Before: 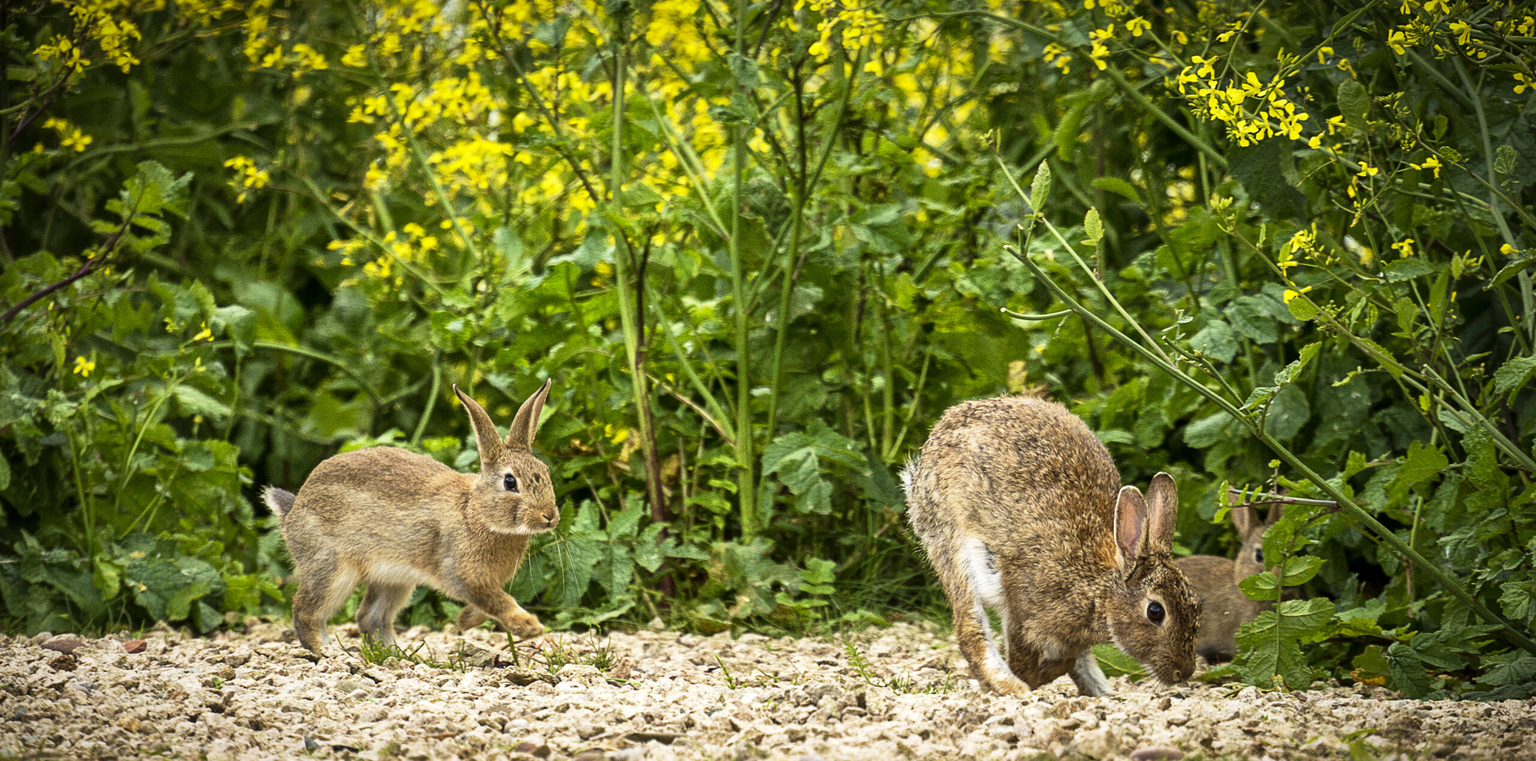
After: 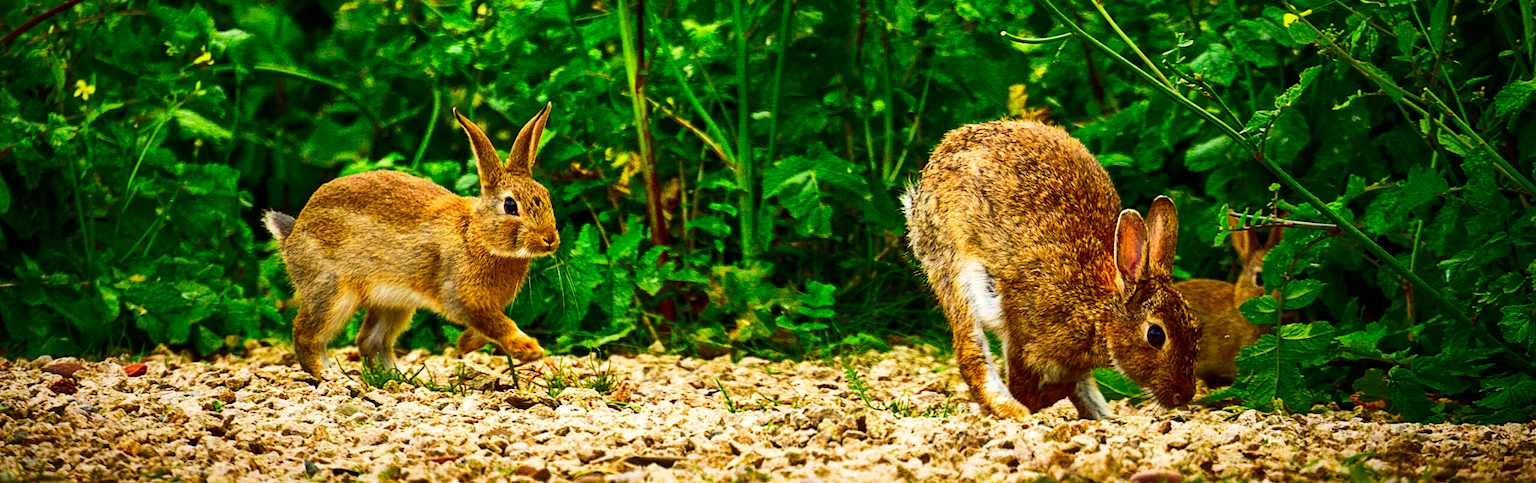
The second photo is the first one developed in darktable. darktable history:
color correction: saturation 1.8
contrast brightness saturation: contrast 0.13, brightness -0.24, saturation 0.14
tone equalizer: on, module defaults
crop and rotate: top 36.435%
